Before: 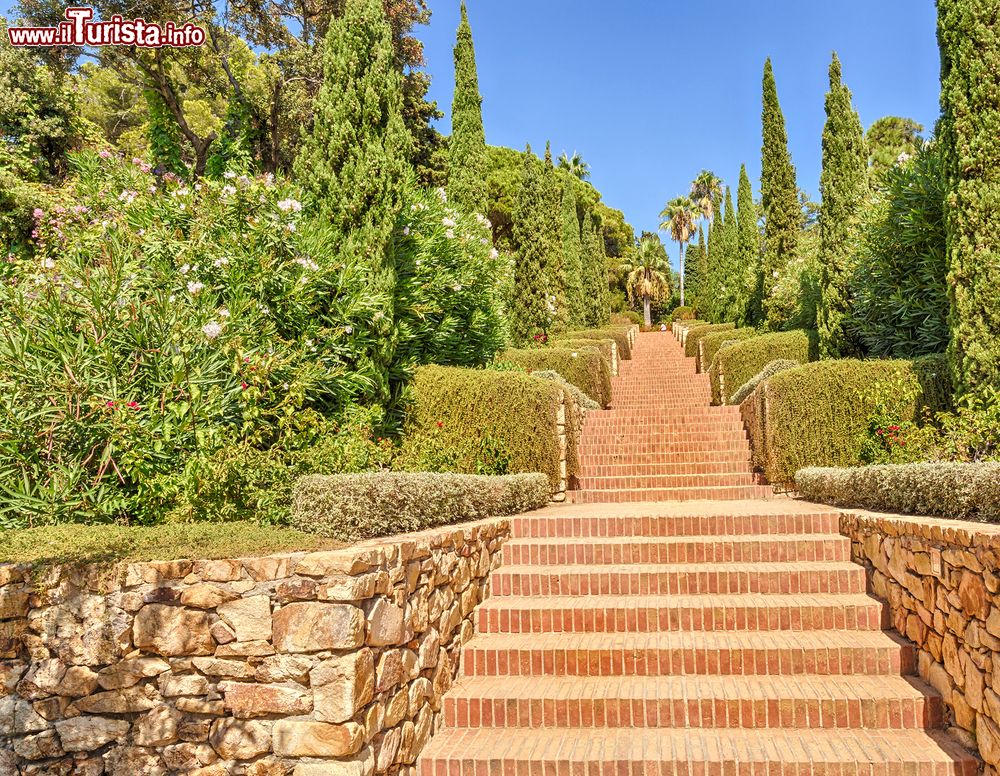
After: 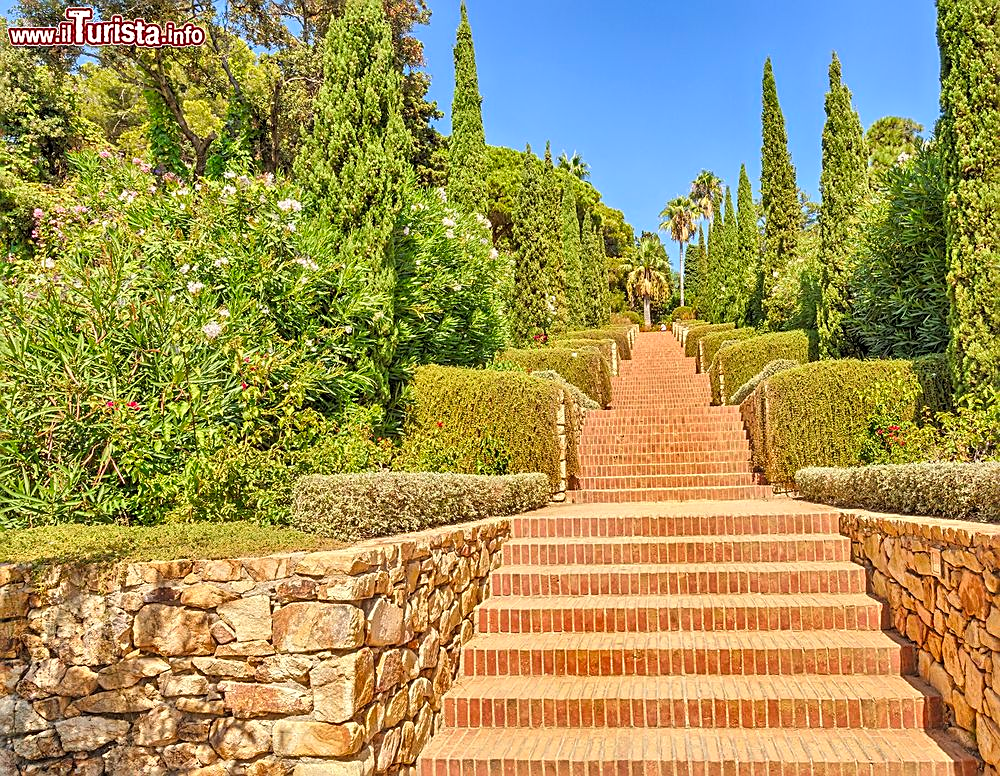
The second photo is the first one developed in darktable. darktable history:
sharpen: on, module defaults
contrast brightness saturation: brightness 0.09, saturation 0.19
shadows and highlights: low approximation 0.01, soften with gaussian
